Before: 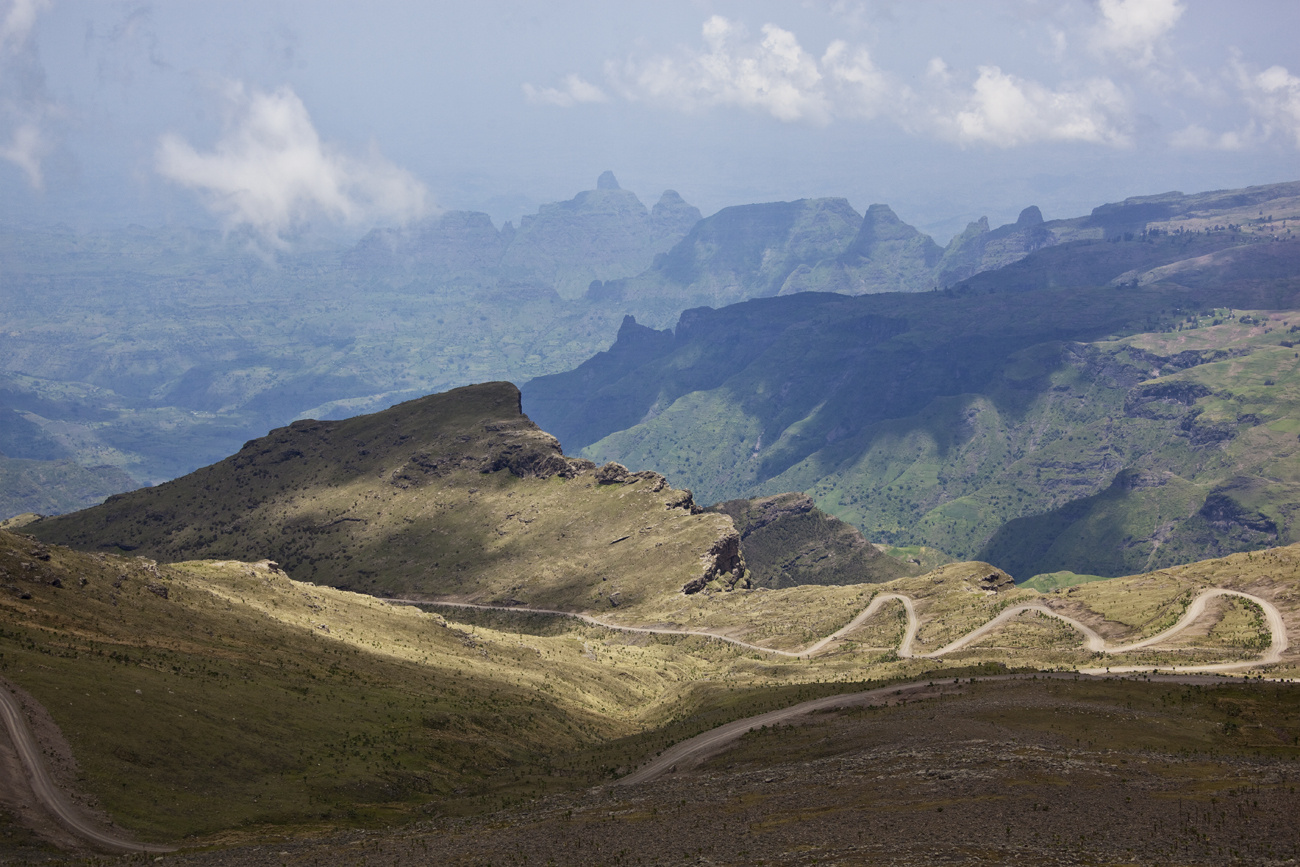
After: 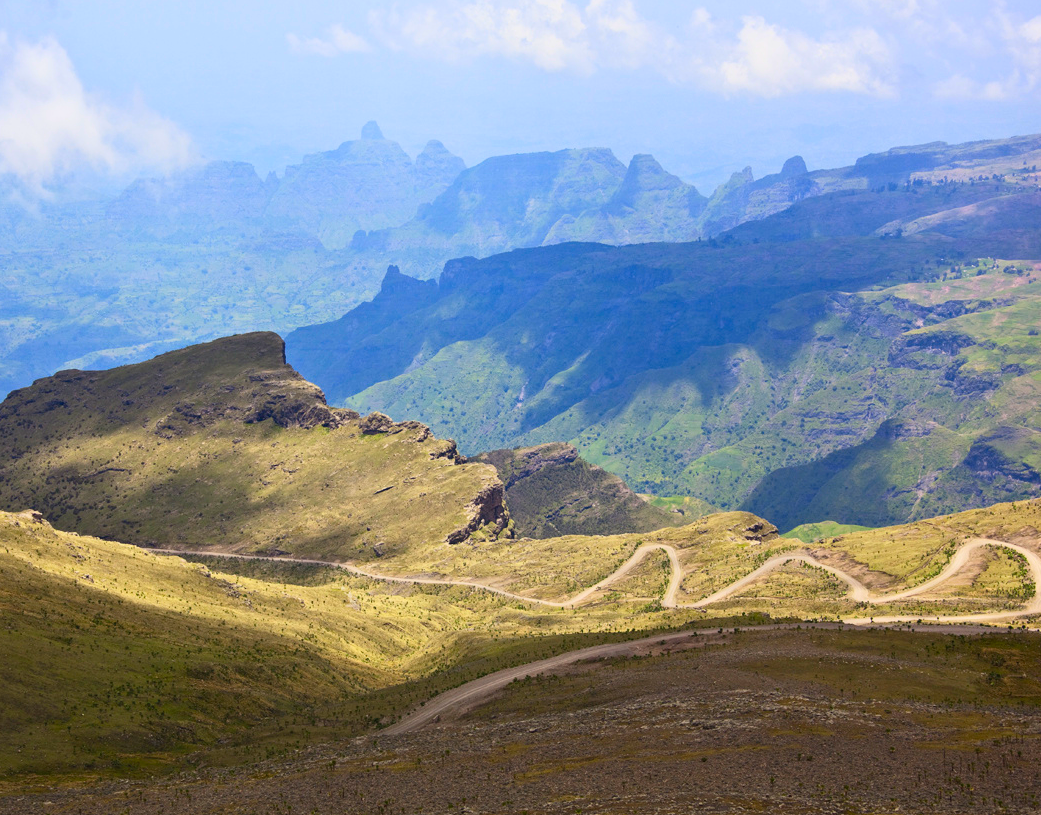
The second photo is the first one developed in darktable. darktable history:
contrast brightness saturation: contrast 0.2, brightness 0.196, saturation 0.819
crop and rotate: left 18.181%, top 5.967%, right 1.7%
